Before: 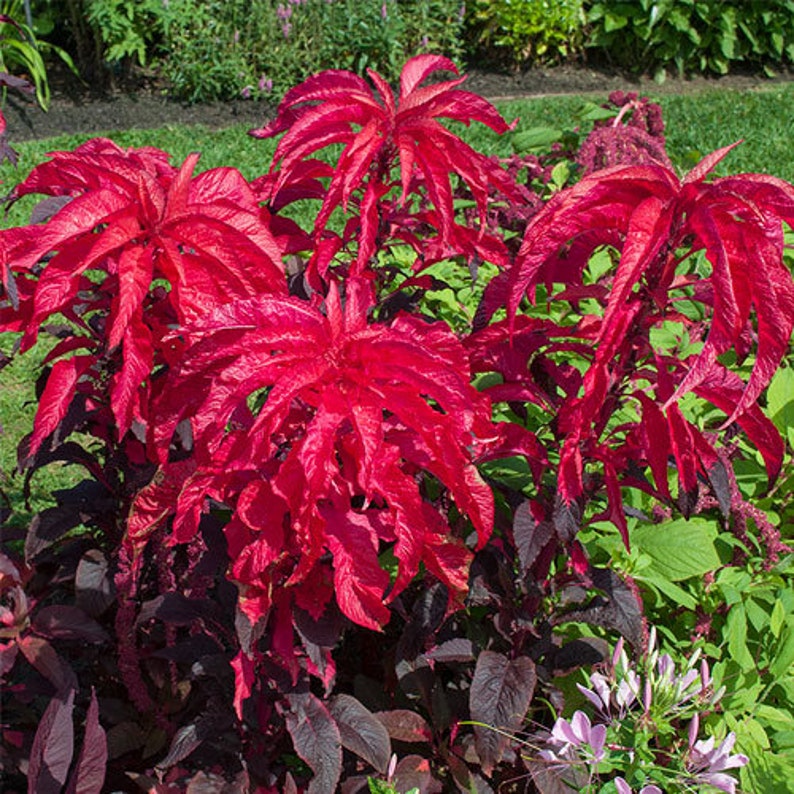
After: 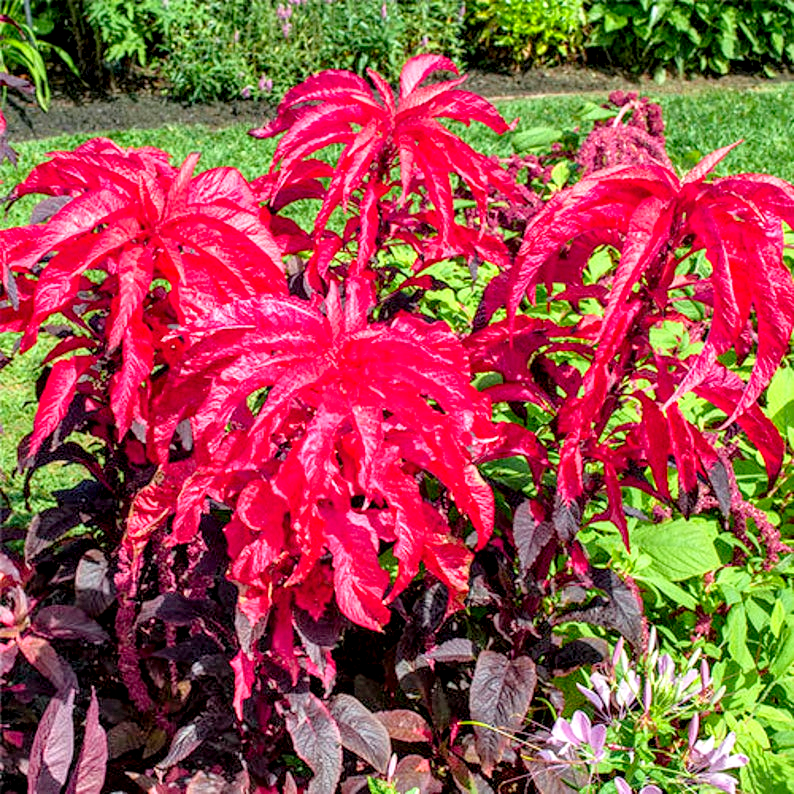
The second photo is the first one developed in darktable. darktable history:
color zones: curves: ch0 [(0.224, 0.526) (0.75, 0.5)]; ch1 [(0.055, 0.526) (0.224, 0.761) (0.377, 0.526) (0.75, 0.5)]
zone system: zone [-1, 0.206, 0.358, 0.477, 0.561, 0.661, 0.752, 0.823, 0.884, -1 ×16]
shadows and highlights: shadows 43.71, white point adjustment -1.46, soften with gaussian
local contrast: highlights 65%, shadows 54%, detail 169%, midtone range 0.514
